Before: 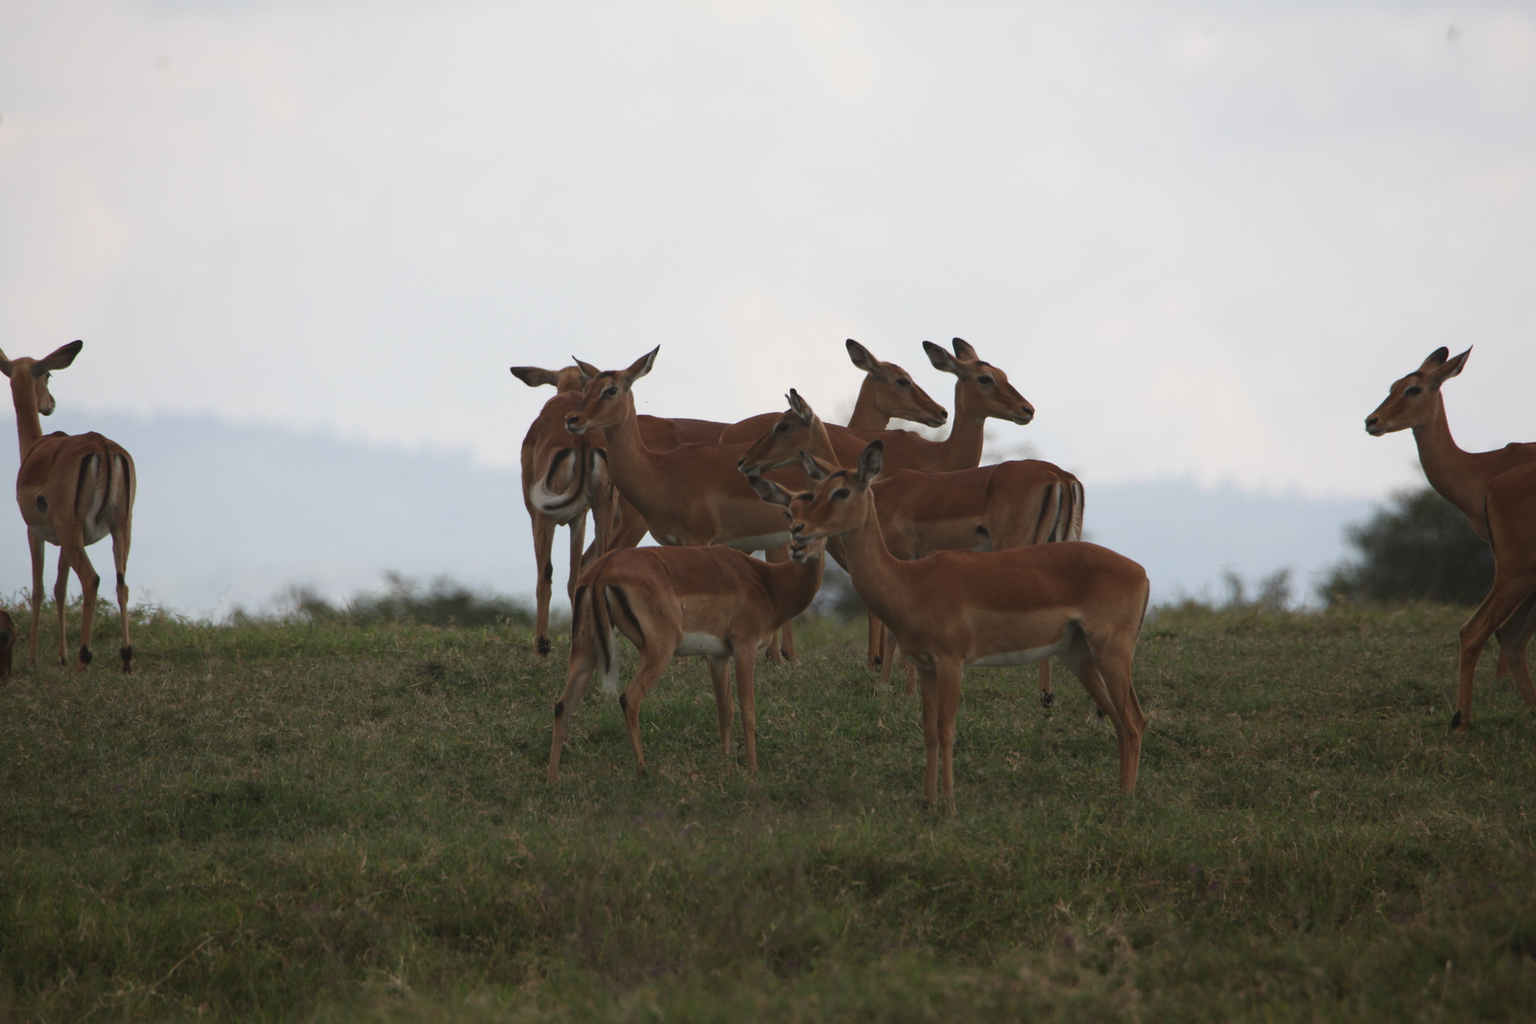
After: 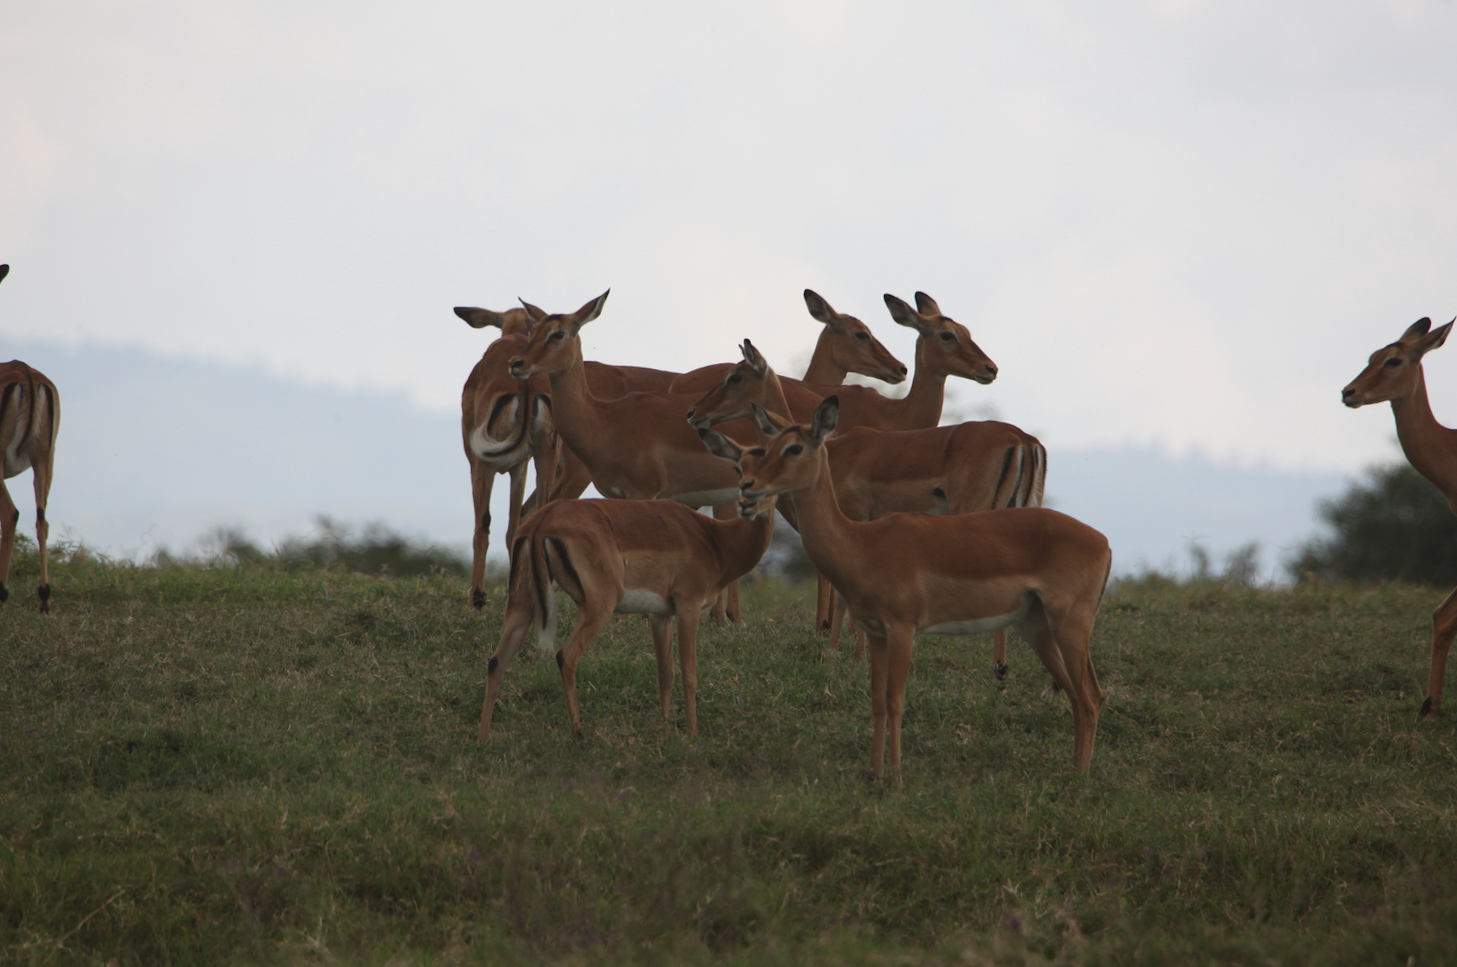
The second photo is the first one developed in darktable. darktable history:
crop and rotate: angle -1.86°, left 3.076%, top 4.244%, right 1.477%, bottom 0.677%
